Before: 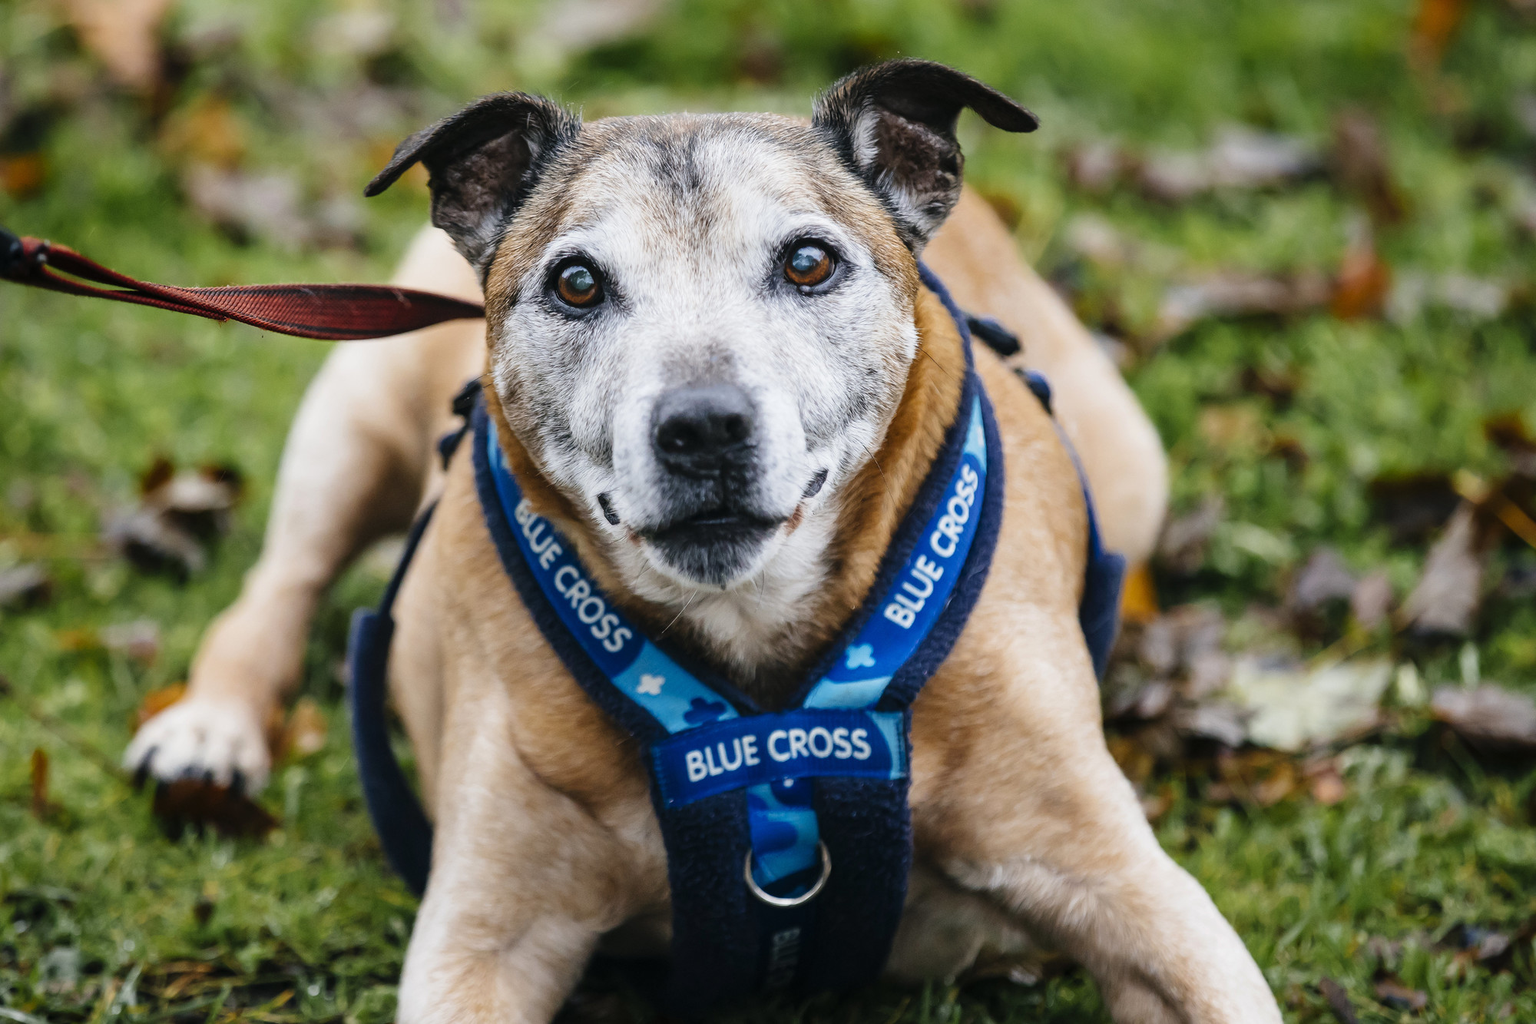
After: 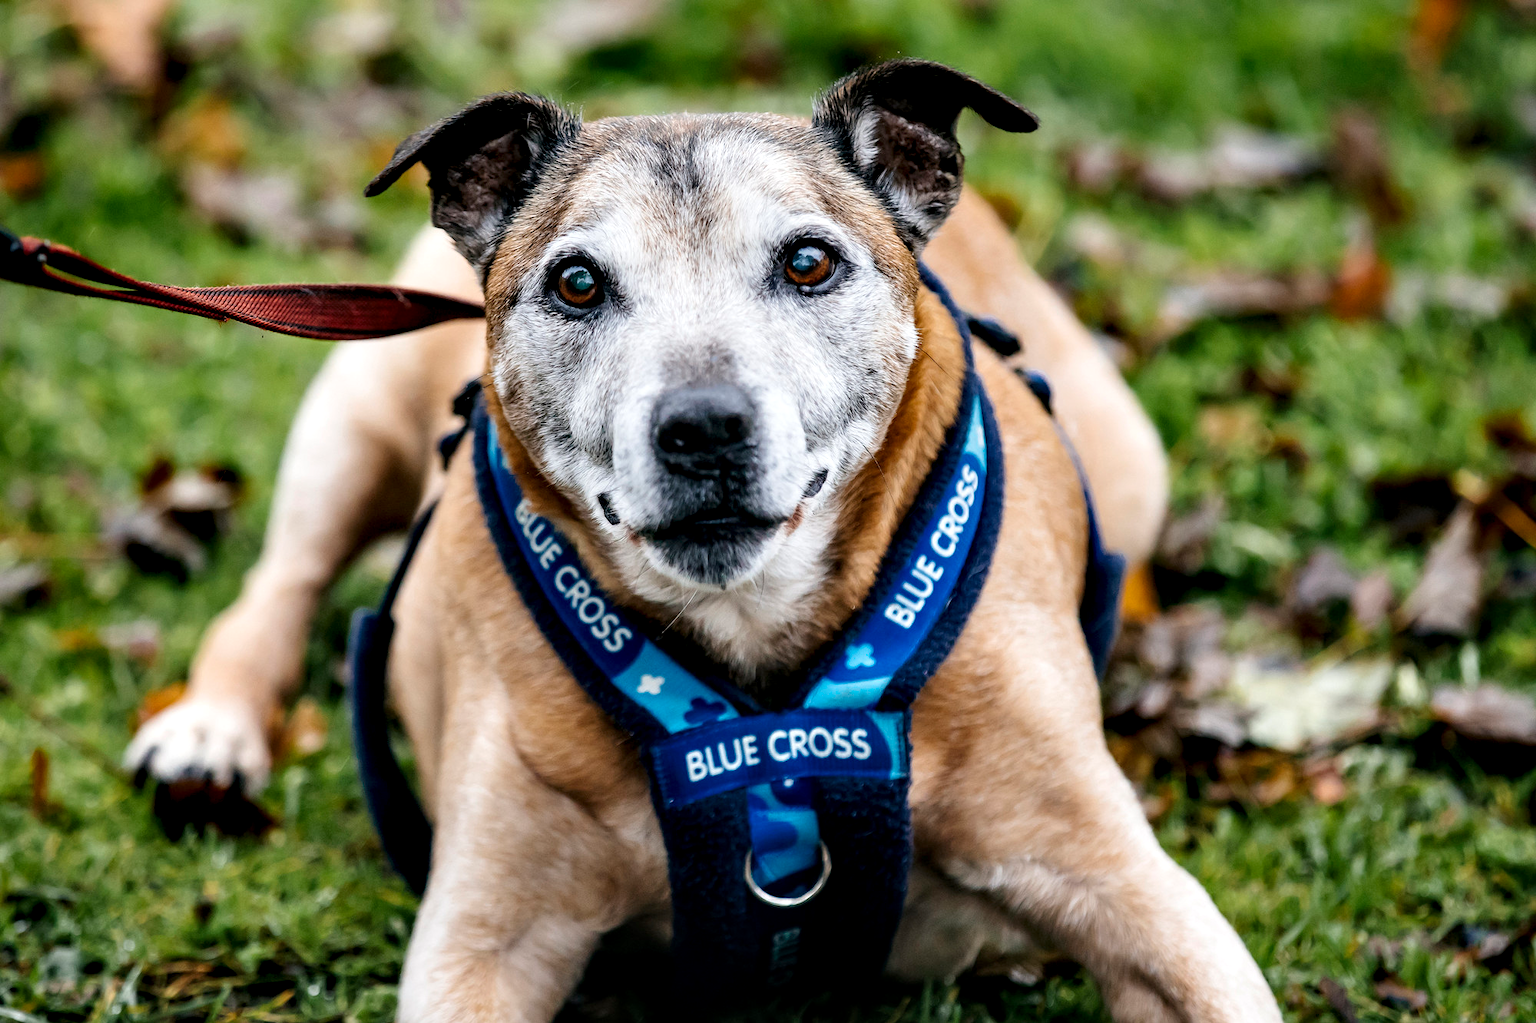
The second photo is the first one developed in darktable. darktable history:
contrast equalizer: octaves 7, y [[0.601, 0.6, 0.598, 0.598, 0.6, 0.601], [0.5 ×6], [0.5 ×6], [0 ×6], [0 ×6]], mix 0.6
exposure: compensate highlight preservation false
color zones: curves: ch0 [(0.25, 0.5) (0.423, 0.5) (0.443, 0.5) (0.521, 0.756) (0.568, 0.5) (0.576, 0.5) (0.75, 0.5)]; ch1 [(0.25, 0.5) (0.423, 0.5) (0.443, 0.5) (0.539, 0.873) (0.624, 0.565) (0.631, 0.5) (0.75, 0.5)]
